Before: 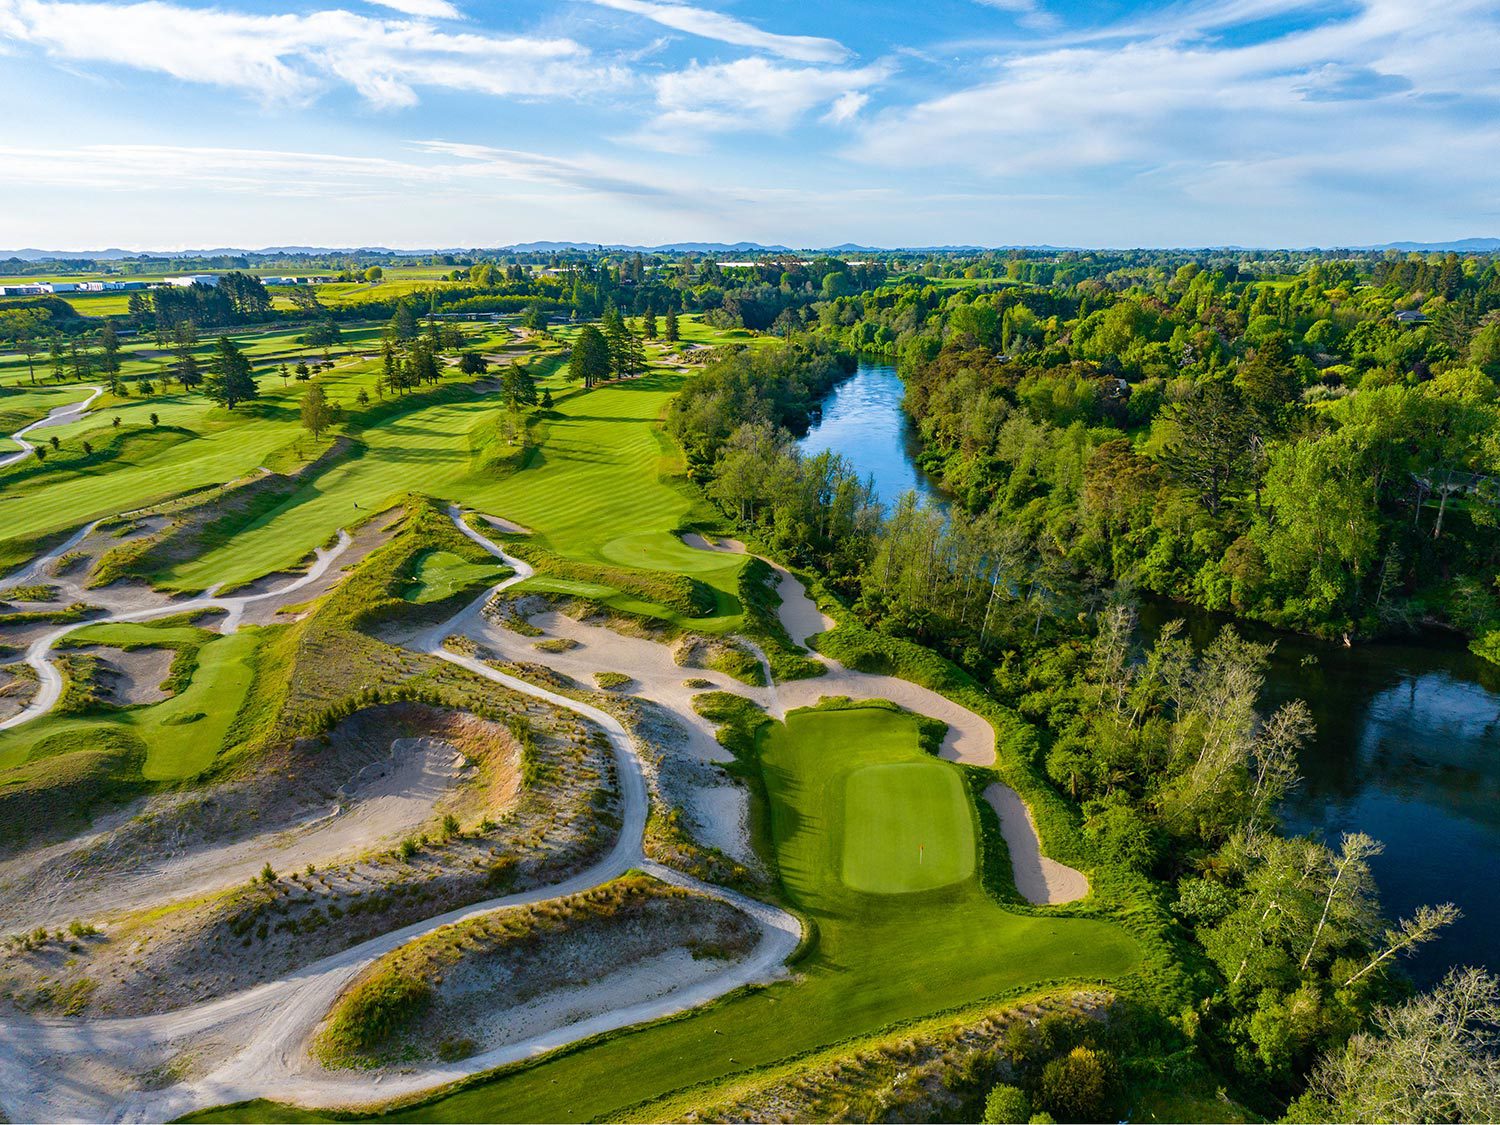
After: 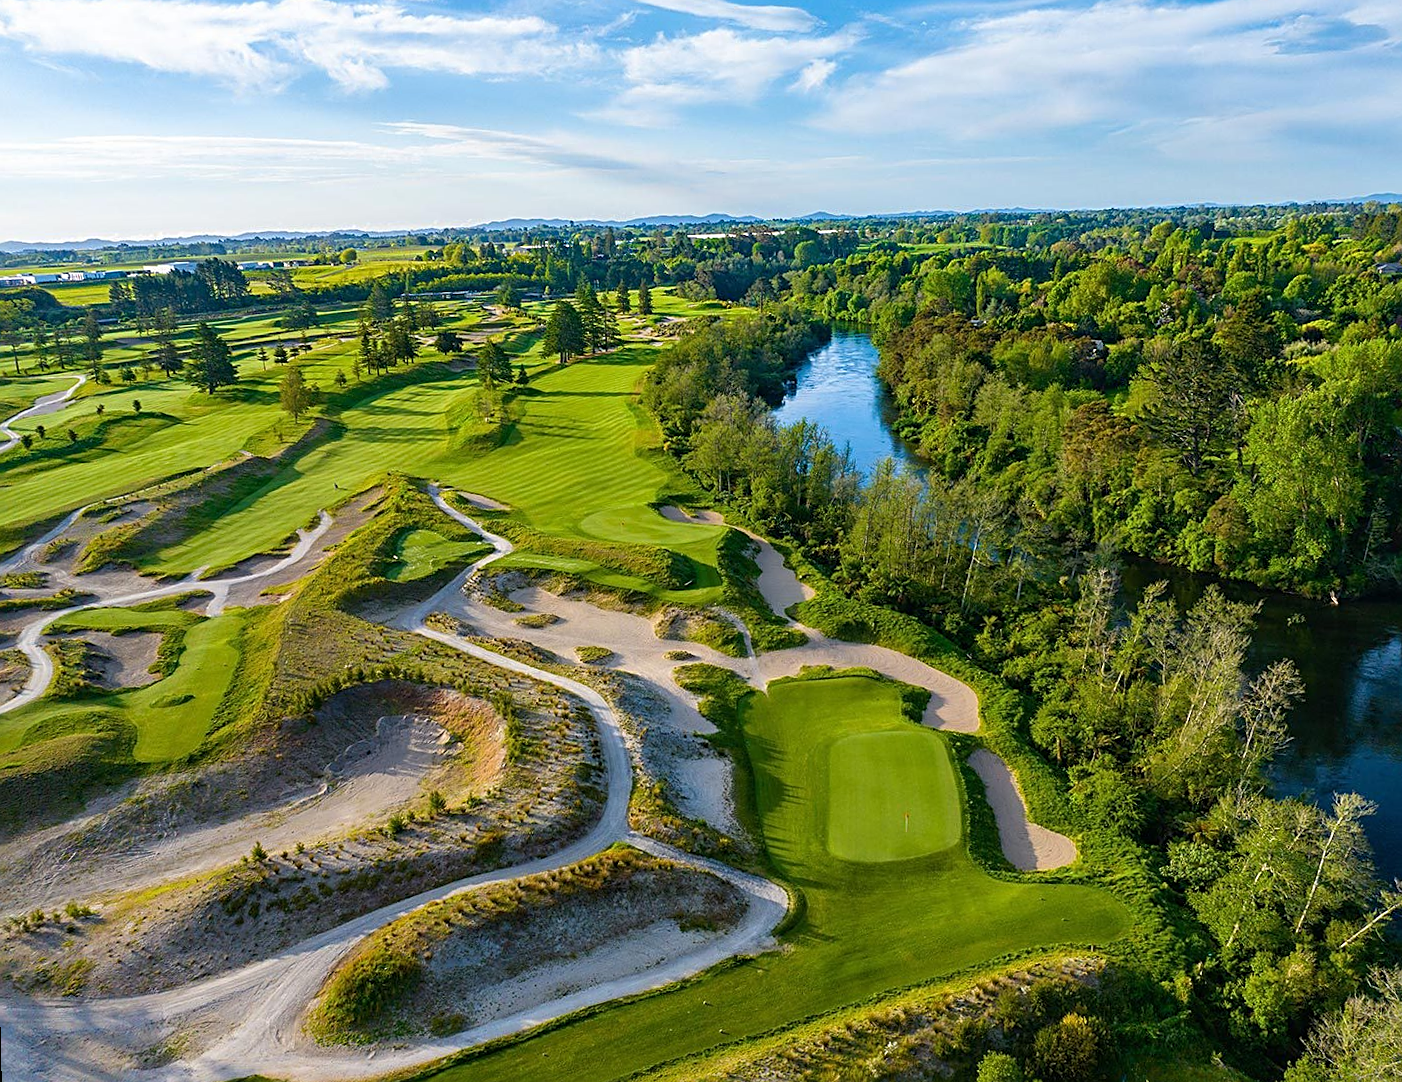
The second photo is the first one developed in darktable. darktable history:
sharpen: on, module defaults
crop and rotate: right 5.167%
rotate and perspective: rotation -1.32°, lens shift (horizontal) -0.031, crop left 0.015, crop right 0.985, crop top 0.047, crop bottom 0.982
